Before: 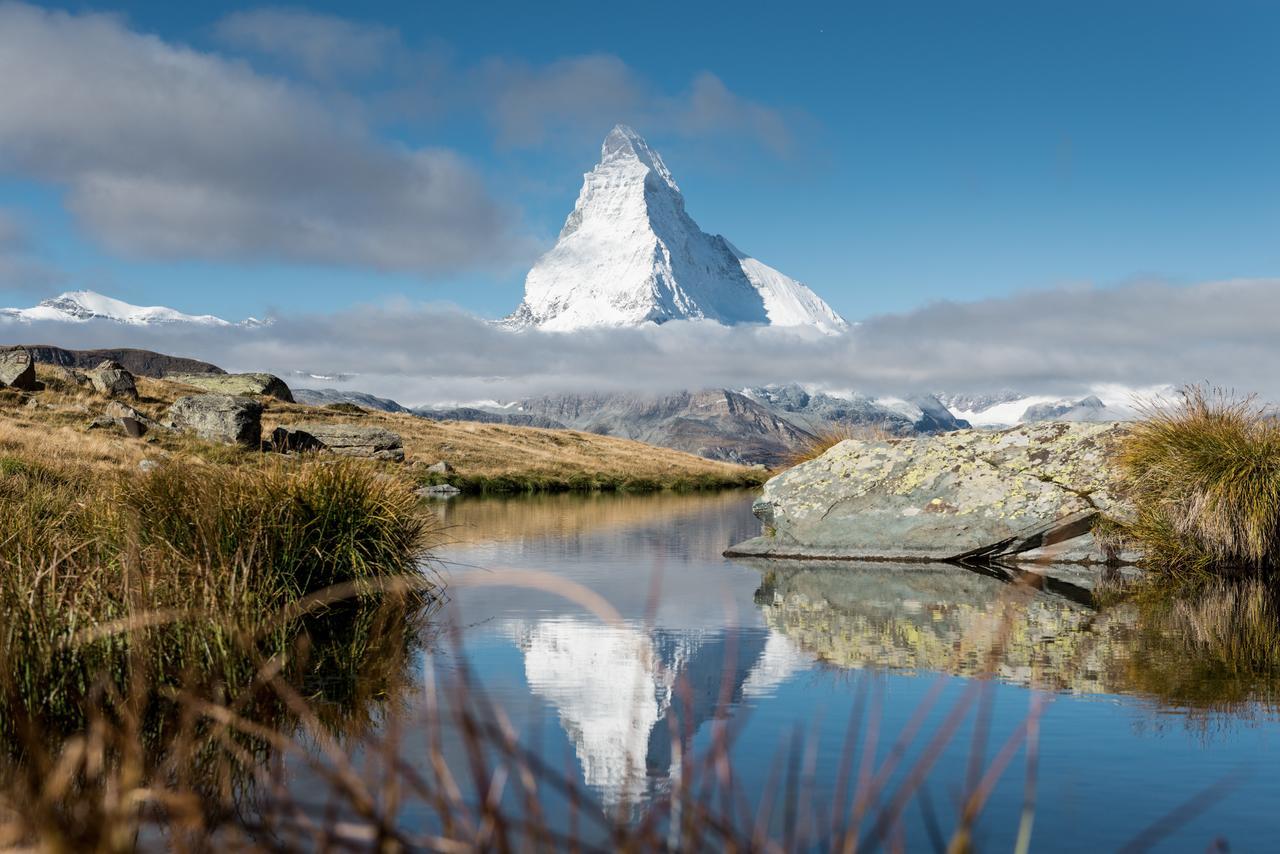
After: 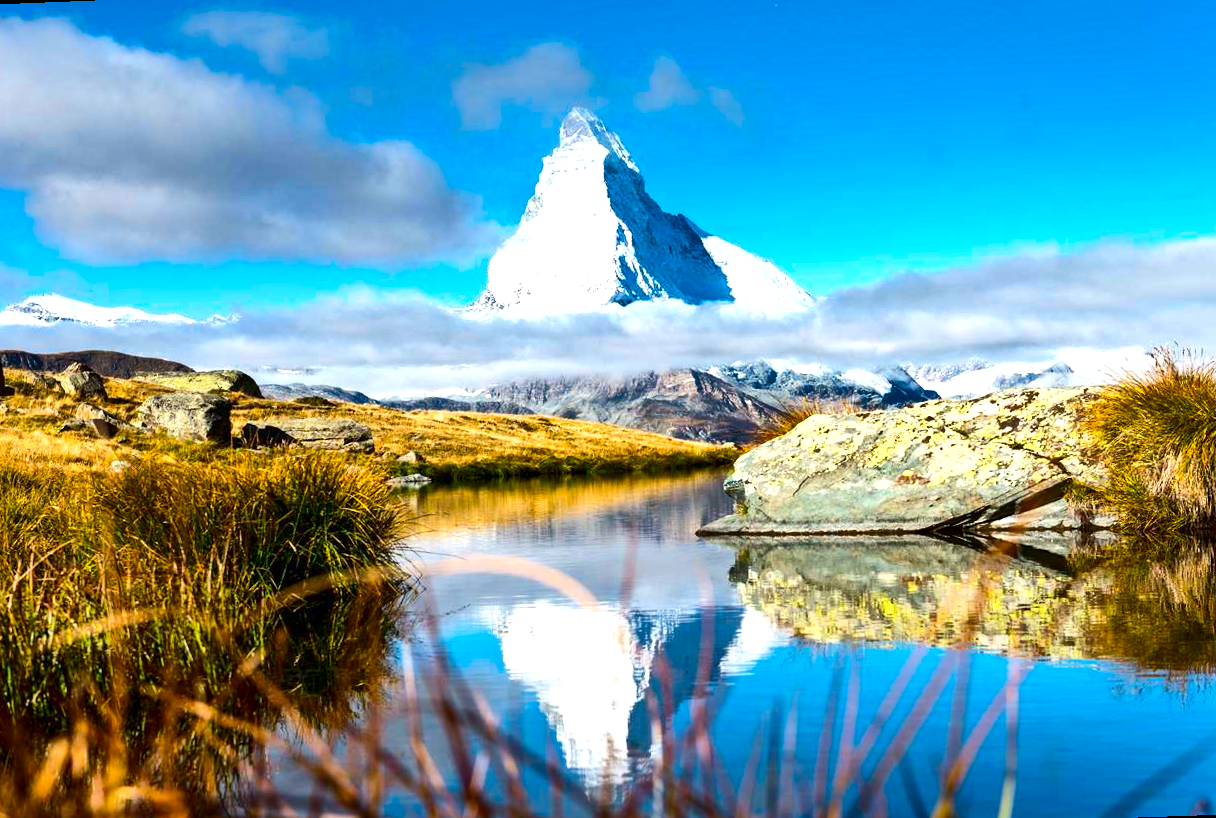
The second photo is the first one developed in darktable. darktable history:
shadows and highlights: shadows 60, highlights -60.23, soften with gaussian
contrast brightness saturation: contrast 0.19, brightness -0.11, saturation 0.21
color balance rgb: linear chroma grading › global chroma 15%, perceptual saturation grading › global saturation 30%
exposure: black level correction 0, exposure 1 EV, compensate exposure bias true, compensate highlight preservation false
white balance: emerald 1
rotate and perspective: rotation -2.12°, lens shift (vertical) 0.009, lens shift (horizontal) -0.008, automatic cropping original format, crop left 0.036, crop right 0.964, crop top 0.05, crop bottom 0.959
